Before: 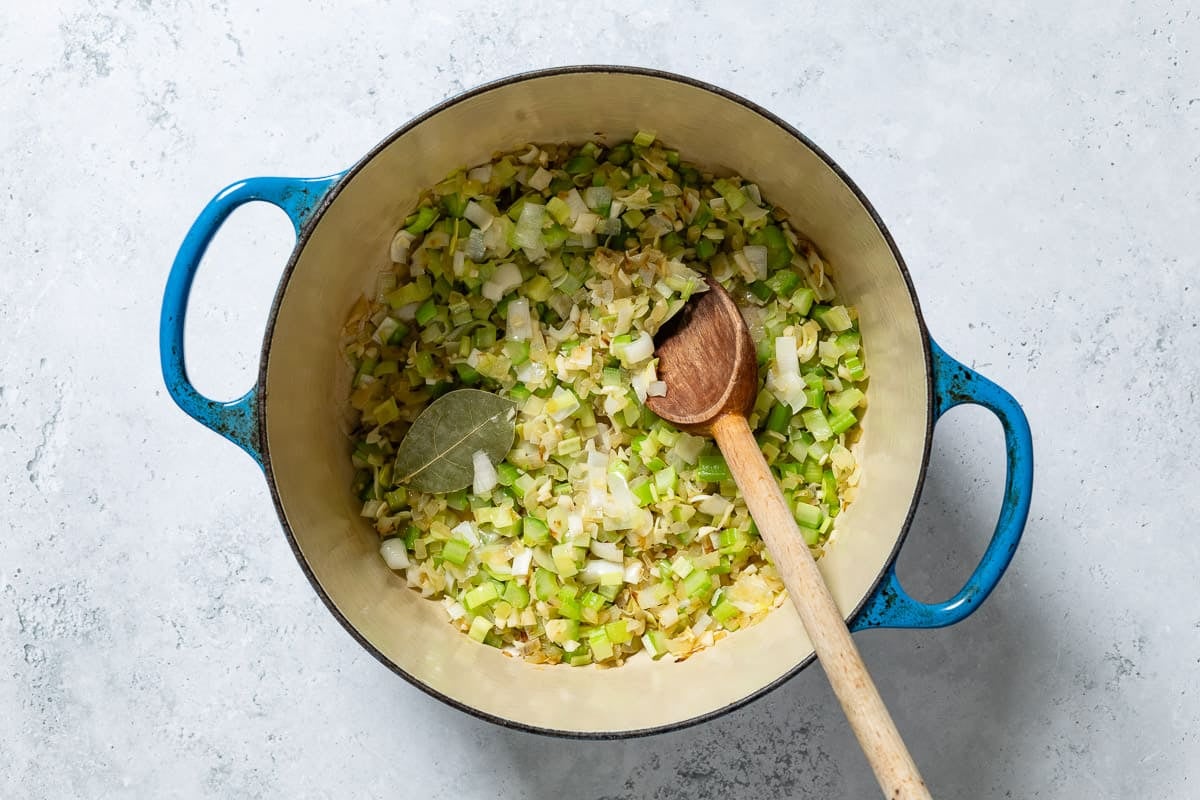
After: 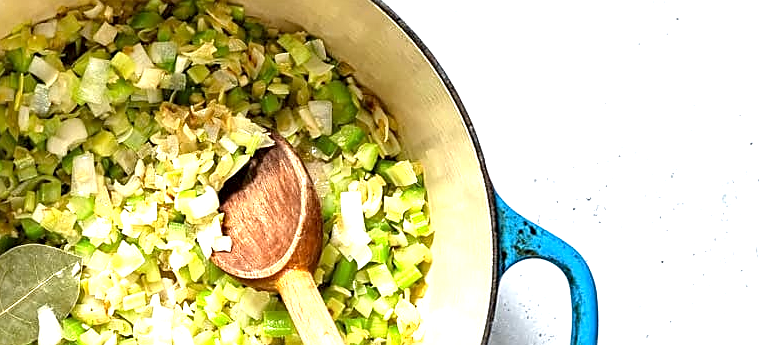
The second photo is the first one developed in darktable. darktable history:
crop: left 36.253%, top 18.175%, right 0.464%, bottom 38.66%
exposure: black level correction 0.001, exposure 1.309 EV, compensate highlight preservation false
sharpen: on, module defaults
